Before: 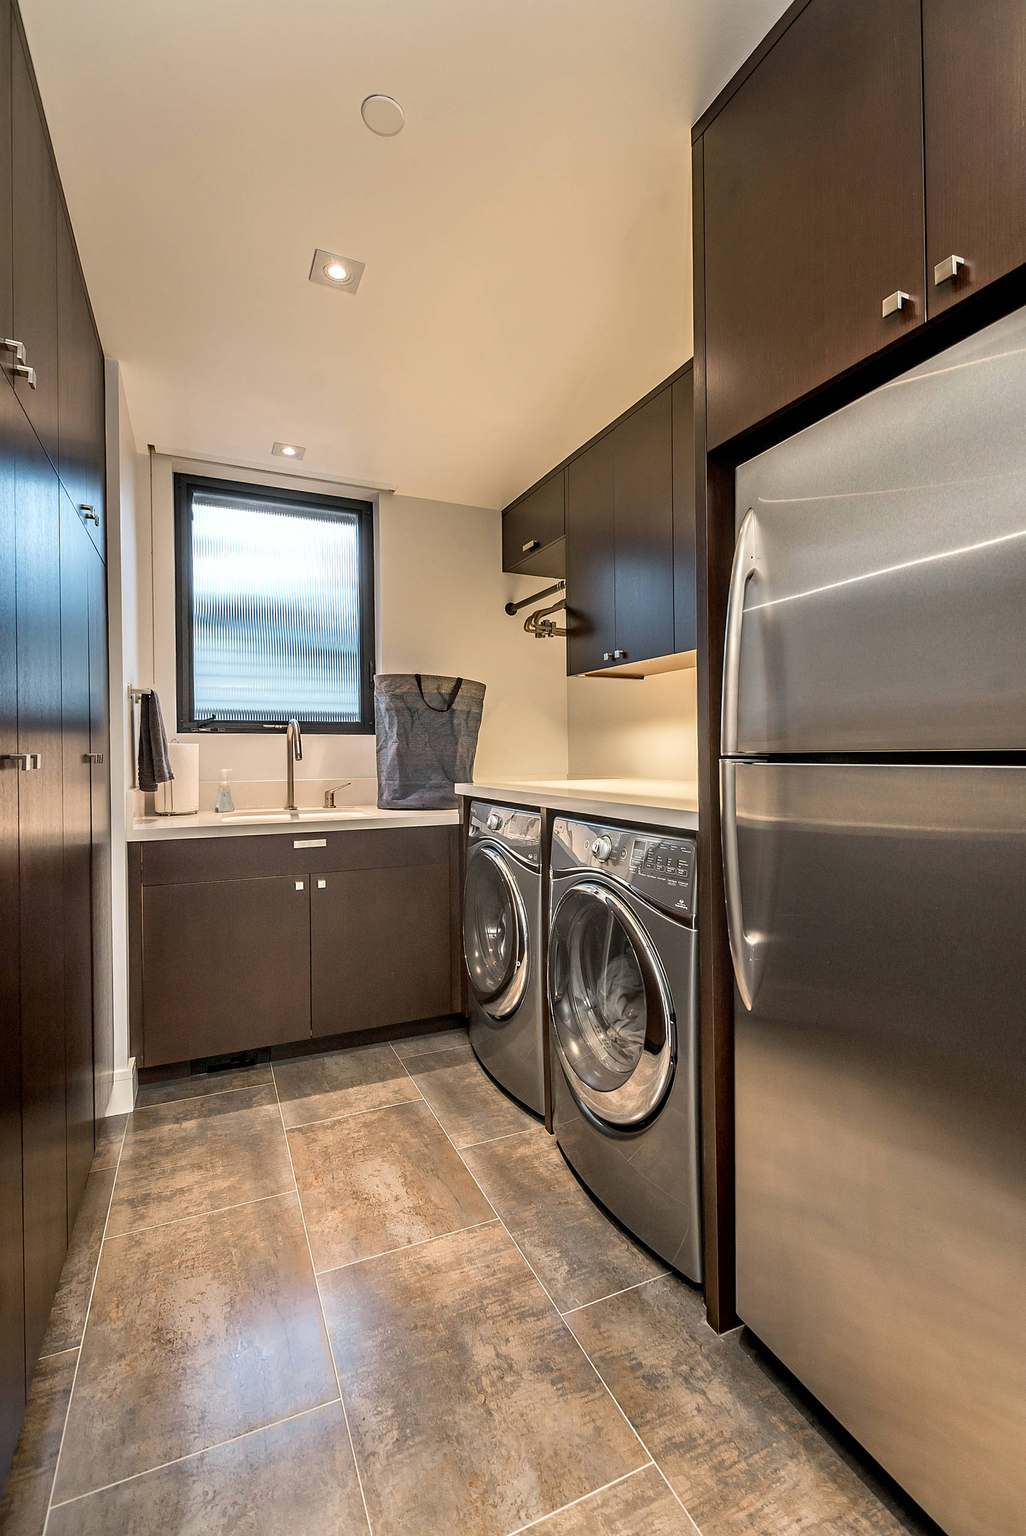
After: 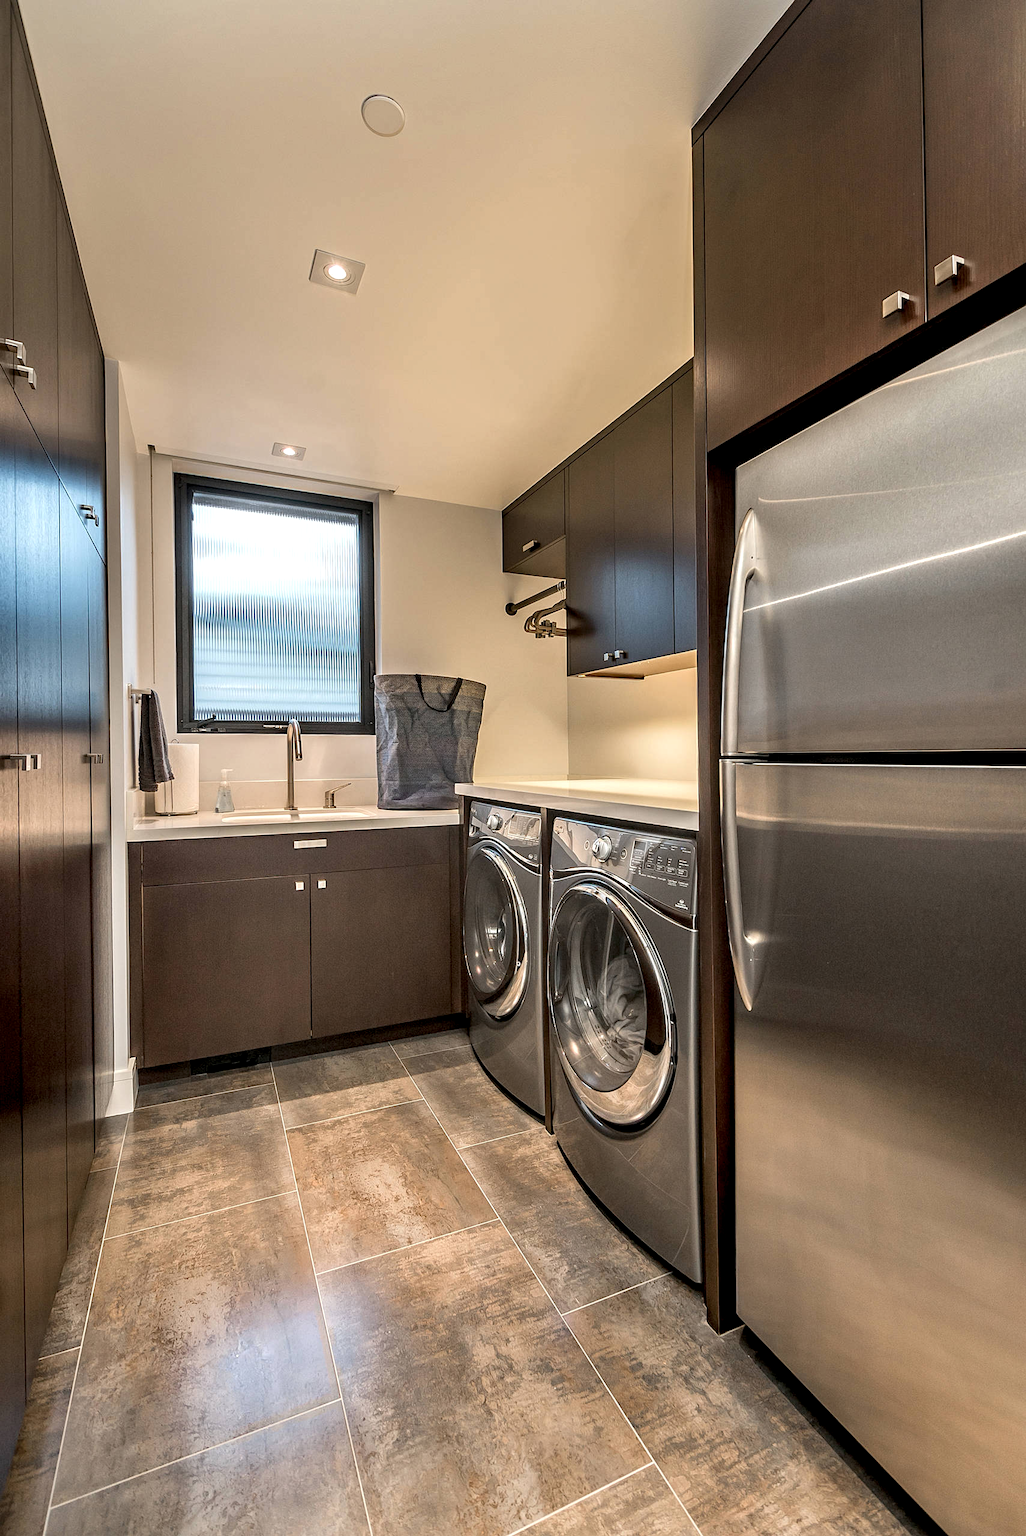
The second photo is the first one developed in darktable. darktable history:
local contrast: highlights 104%, shadows 103%, detail 131%, midtone range 0.2
